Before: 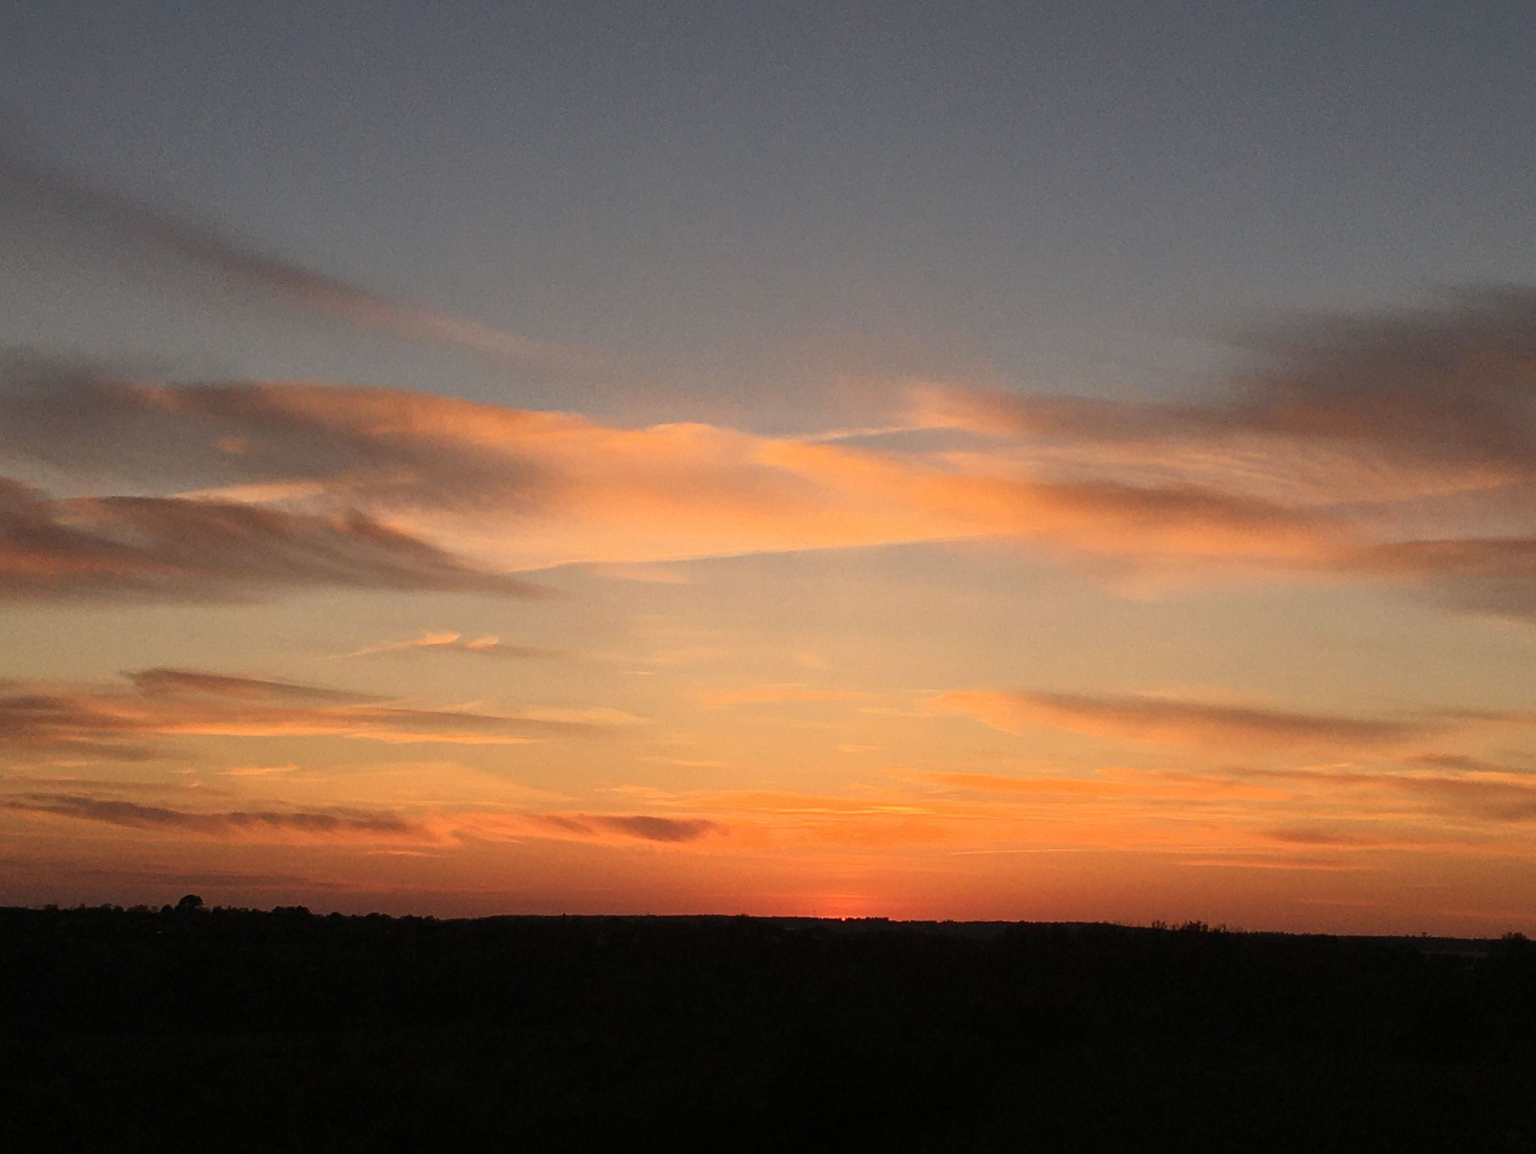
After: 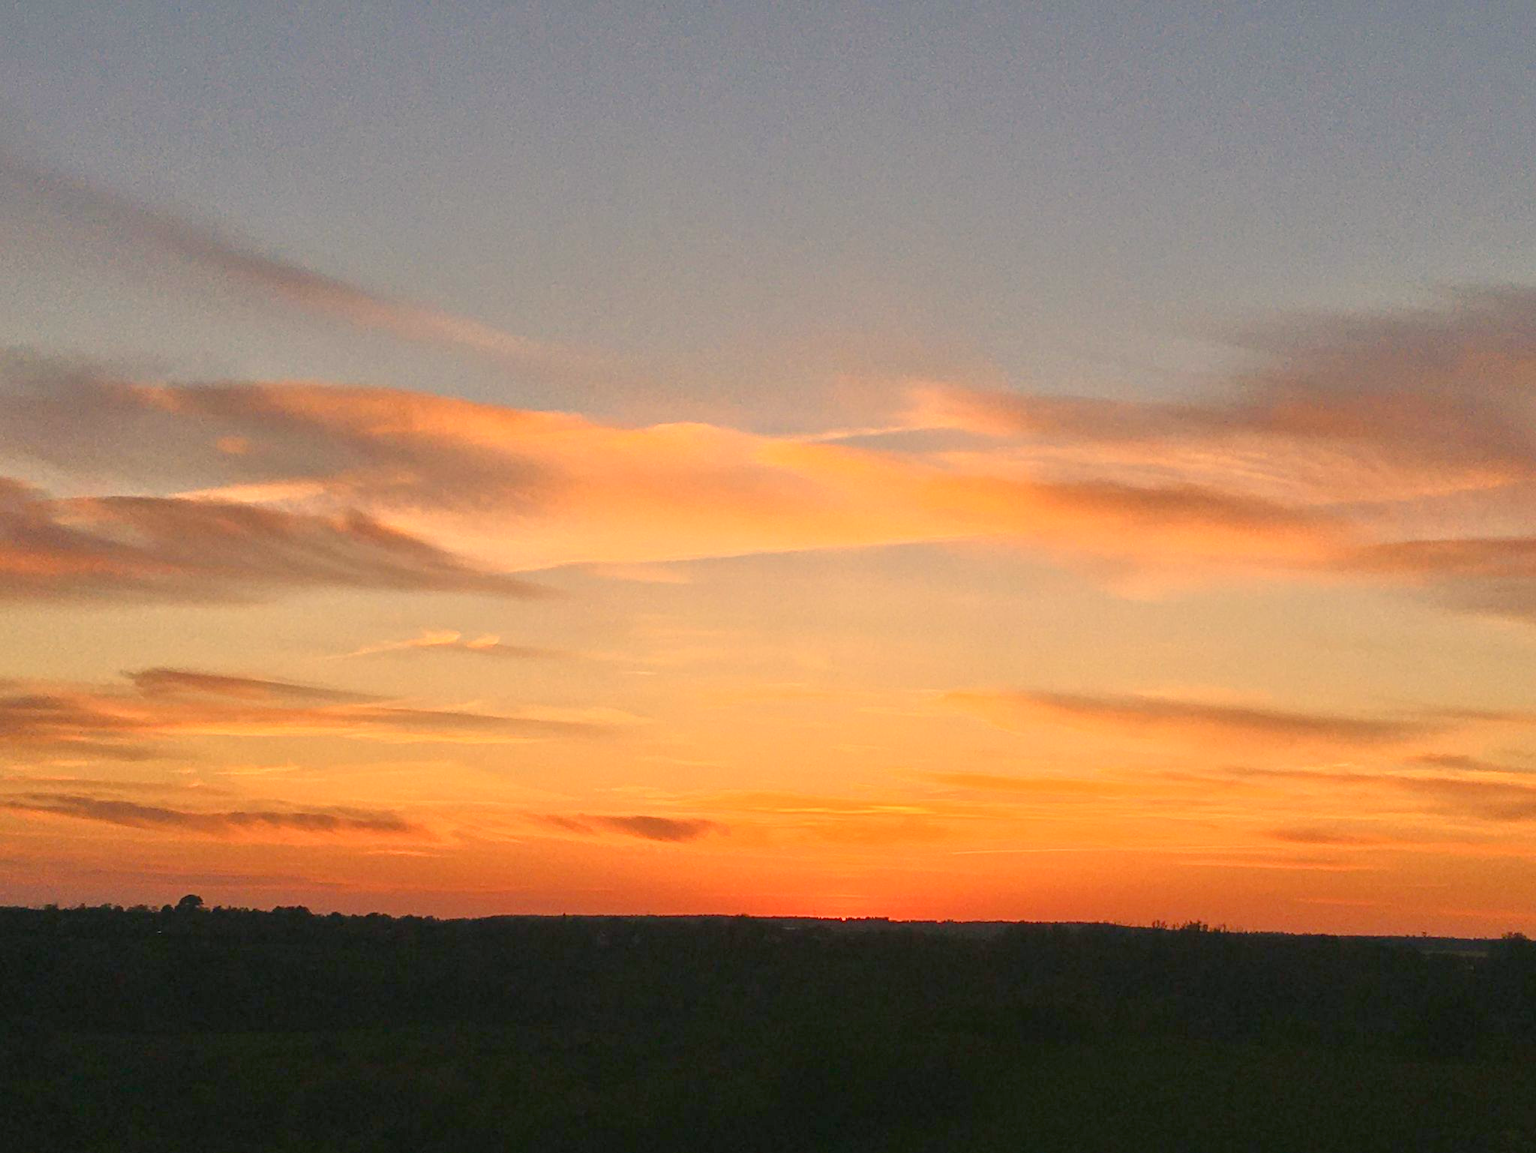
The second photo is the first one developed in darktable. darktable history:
tone equalizer: -8 EV 2 EV, -7 EV 2 EV, -6 EV 2 EV, -5 EV 2 EV, -4 EV 2 EV, -3 EV 1.5 EV, -2 EV 1 EV, -1 EV 0.5 EV
color balance rgb: shadows lift › chroma 2%, shadows lift › hue 219.6°, power › hue 313.2°, highlights gain › chroma 3%, highlights gain › hue 75.6°, global offset › luminance 0.5%, perceptual saturation grading › global saturation 15.33%, perceptual saturation grading › highlights -19.33%, perceptual saturation grading › shadows 20%, global vibrance 20%
